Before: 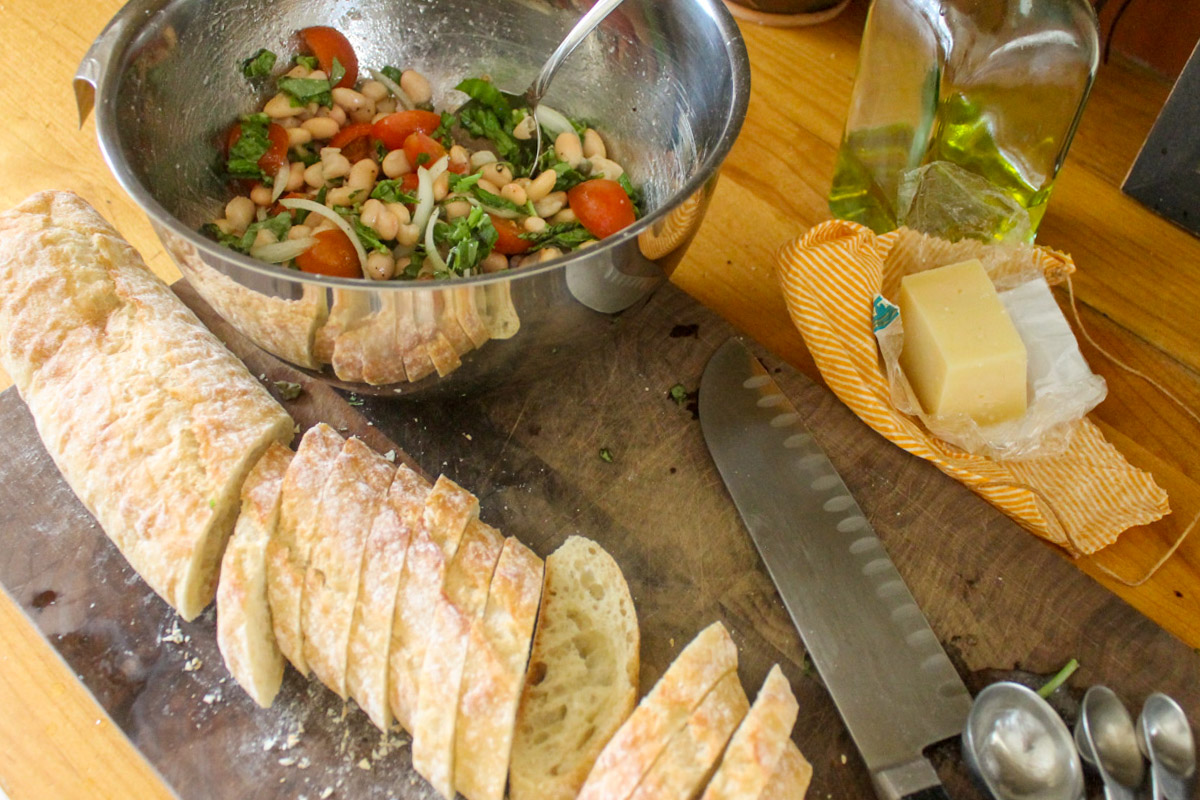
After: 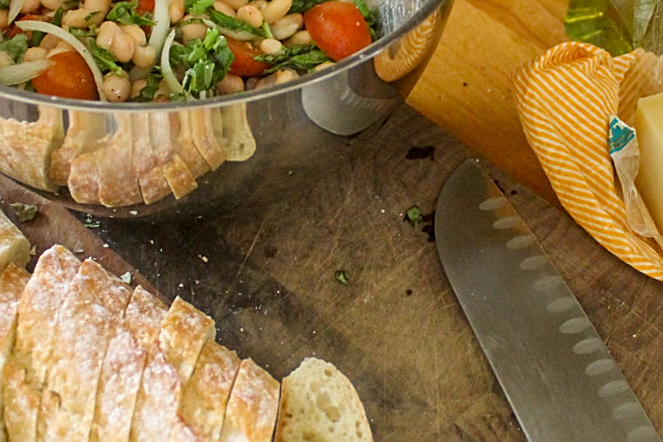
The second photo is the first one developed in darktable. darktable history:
sharpen: on, module defaults
crop and rotate: left 22.047%, top 22.271%, right 22.696%, bottom 22.475%
shadows and highlights: shadows 22.37, highlights -48.5, soften with gaussian
